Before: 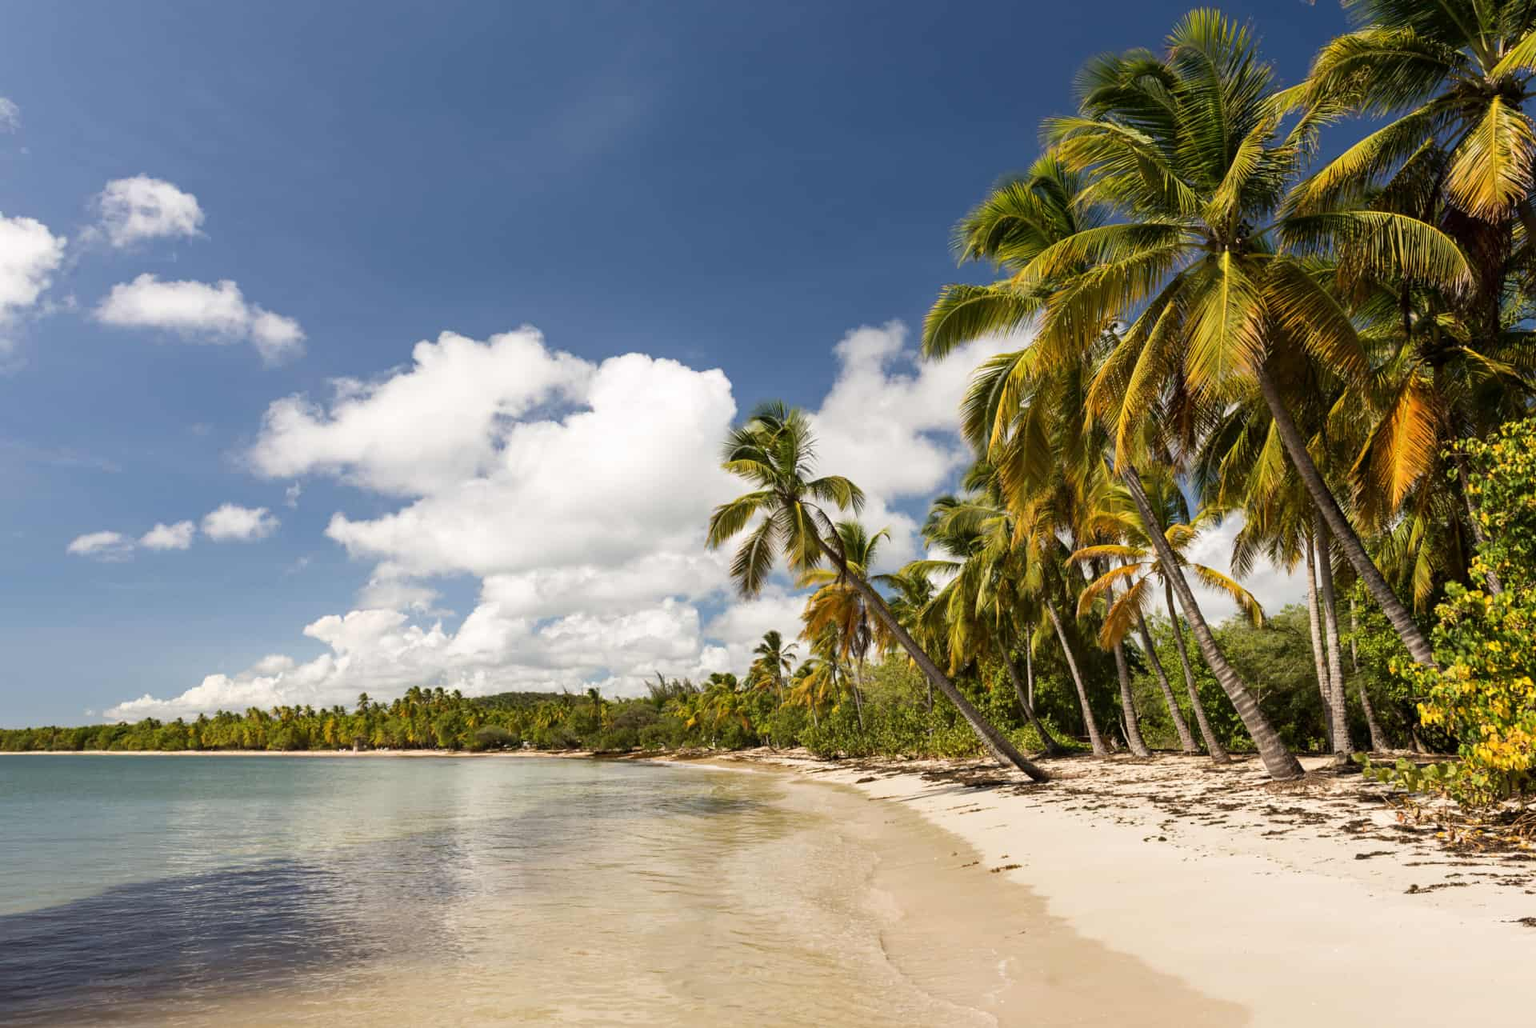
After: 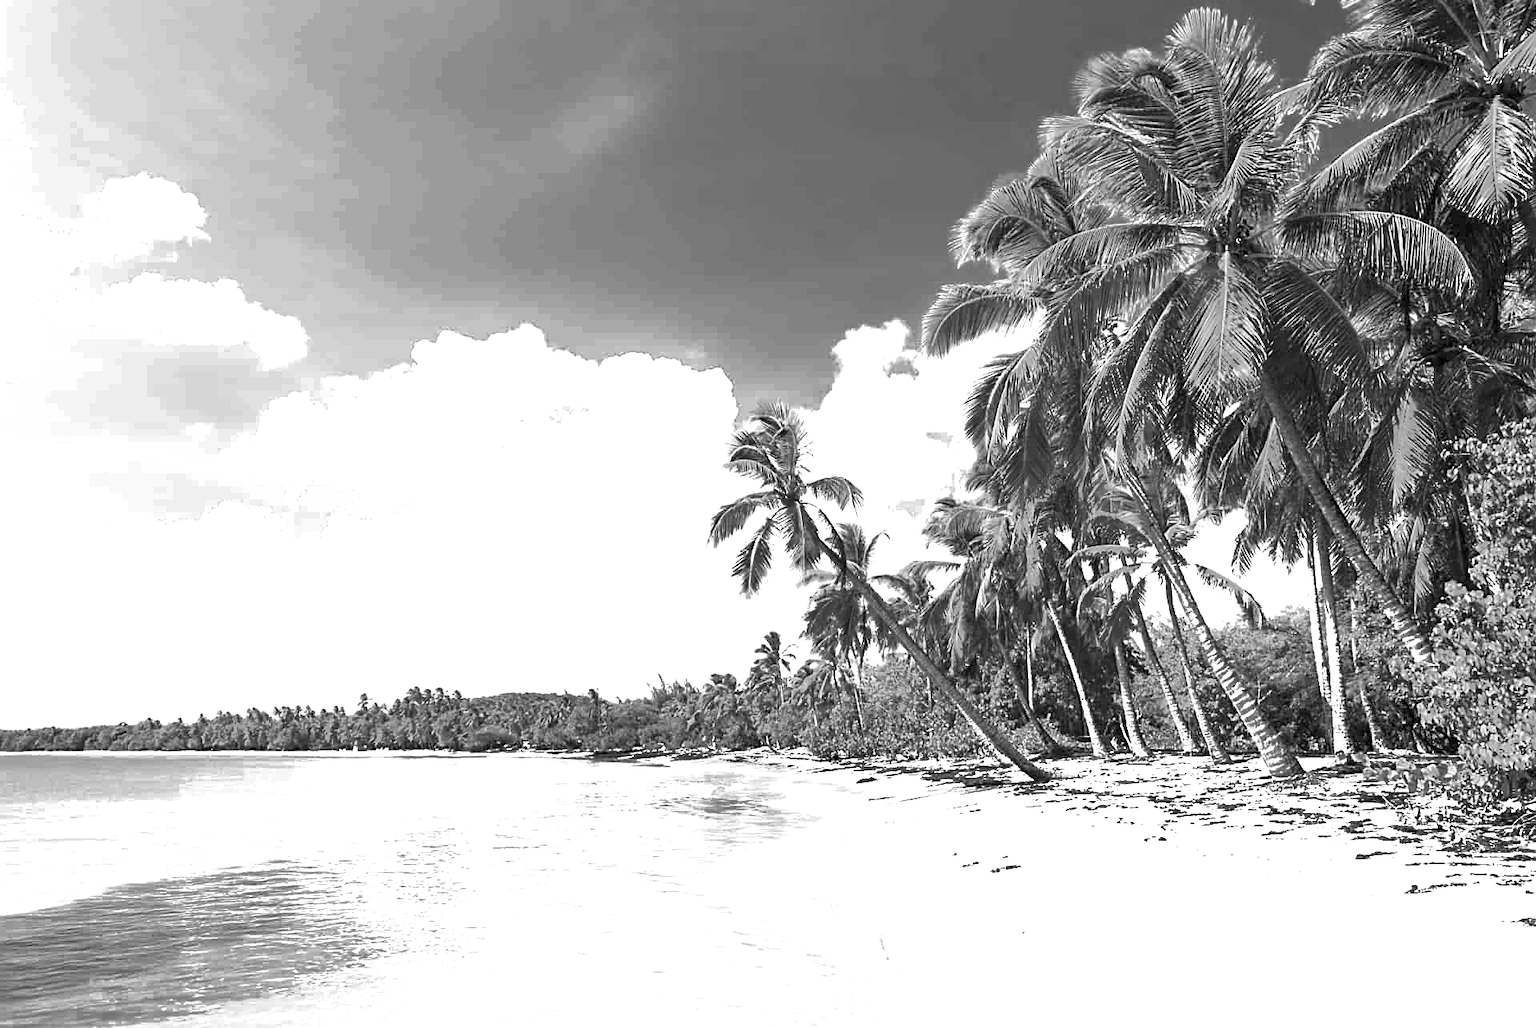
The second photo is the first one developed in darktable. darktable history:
color zones: curves: ch0 [(0.002, 0.429) (0.121, 0.212) (0.198, 0.113) (0.276, 0.344) (0.331, 0.541) (0.41, 0.56) (0.482, 0.289) (0.619, 0.227) (0.721, 0.18) (0.821, 0.435) (0.928, 0.555) (1, 0.587)]; ch1 [(0, 0) (0.143, 0) (0.286, 0) (0.429, 0) (0.571, 0) (0.714, 0) (0.857, 0)]
velvia: on, module defaults
sharpen: on, module defaults
exposure: exposure 2.217 EV, compensate highlight preservation false
